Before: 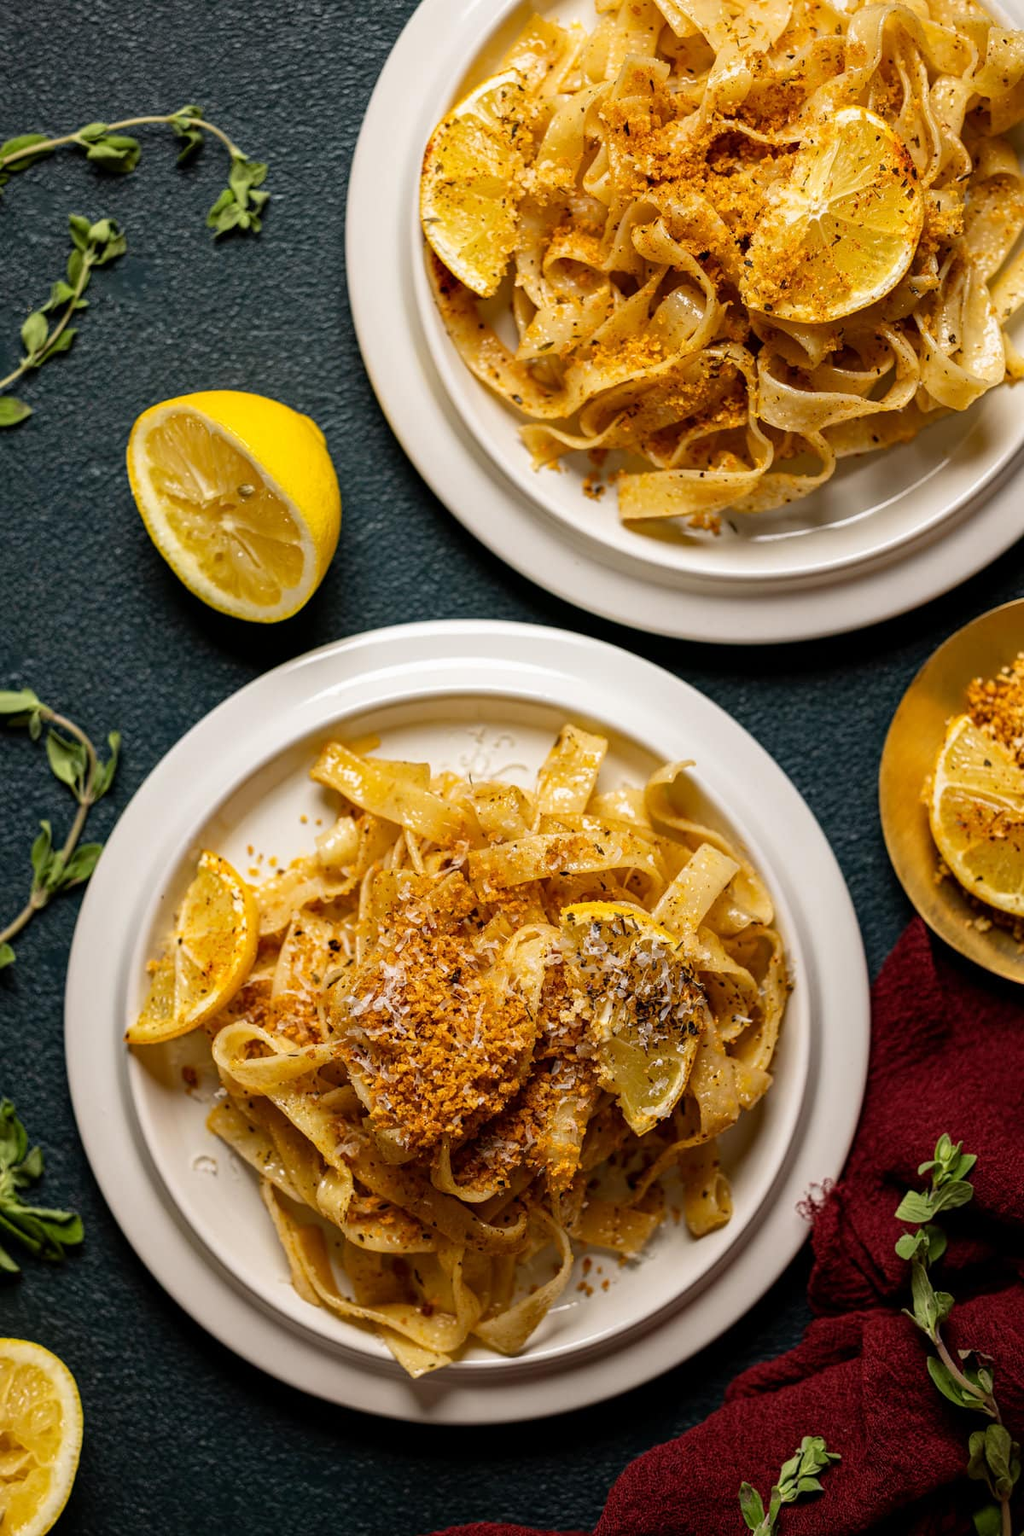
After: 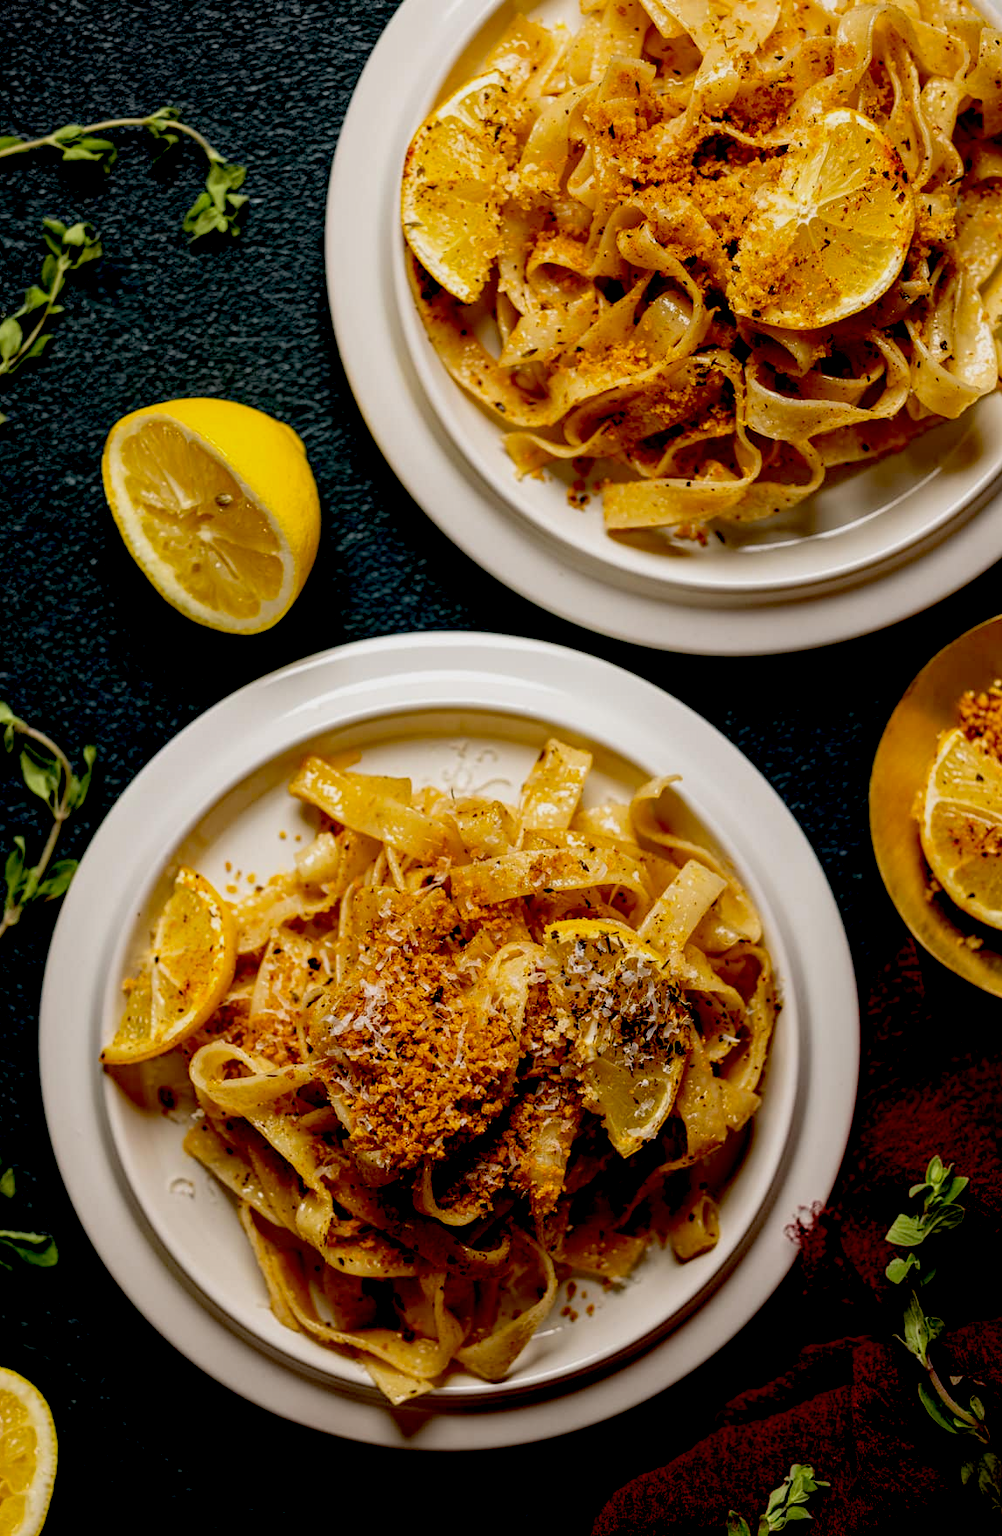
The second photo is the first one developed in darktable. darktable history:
exposure: black level correction 0.044, exposure -0.232 EV, compensate highlight preservation false
crop and rotate: left 2.599%, right 1.311%, bottom 1.858%
